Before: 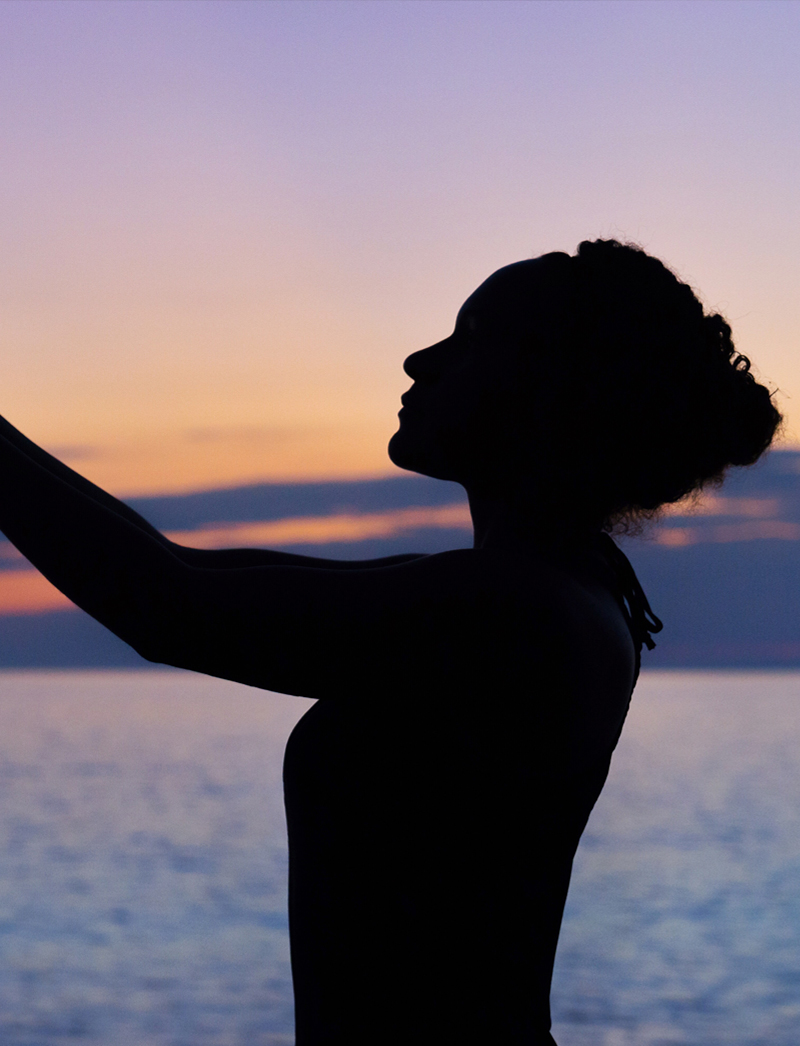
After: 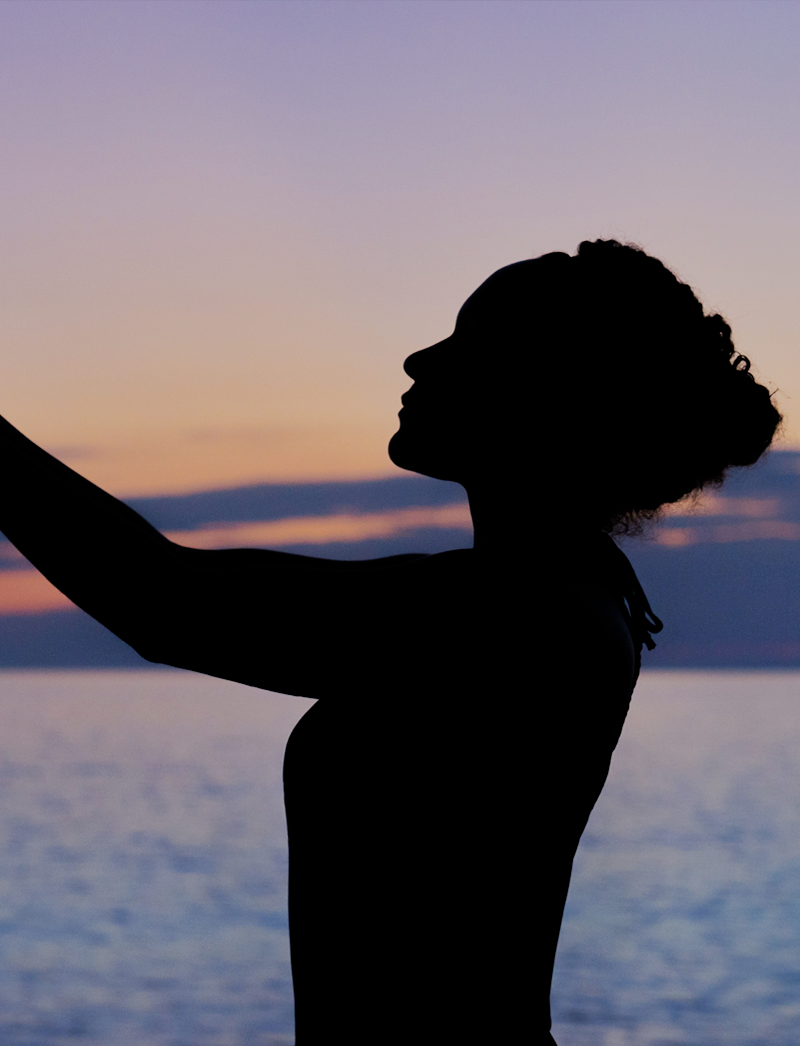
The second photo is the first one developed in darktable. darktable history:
filmic rgb: black relative exposure -7.19 EV, white relative exposure 5.37 EV, threshold 3 EV, hardness 3.03, iterations of high-quality reconstruction 0, enable highlight reconstruction true
color zones: curves: ch1 [(0, 0.469) (0.001, 0.469) (0.12, 0.446) (0.248, 0.469) (0.5, 0.5) (0.748, 0.5) (0.999, 0.469) (1, 0.469)]
